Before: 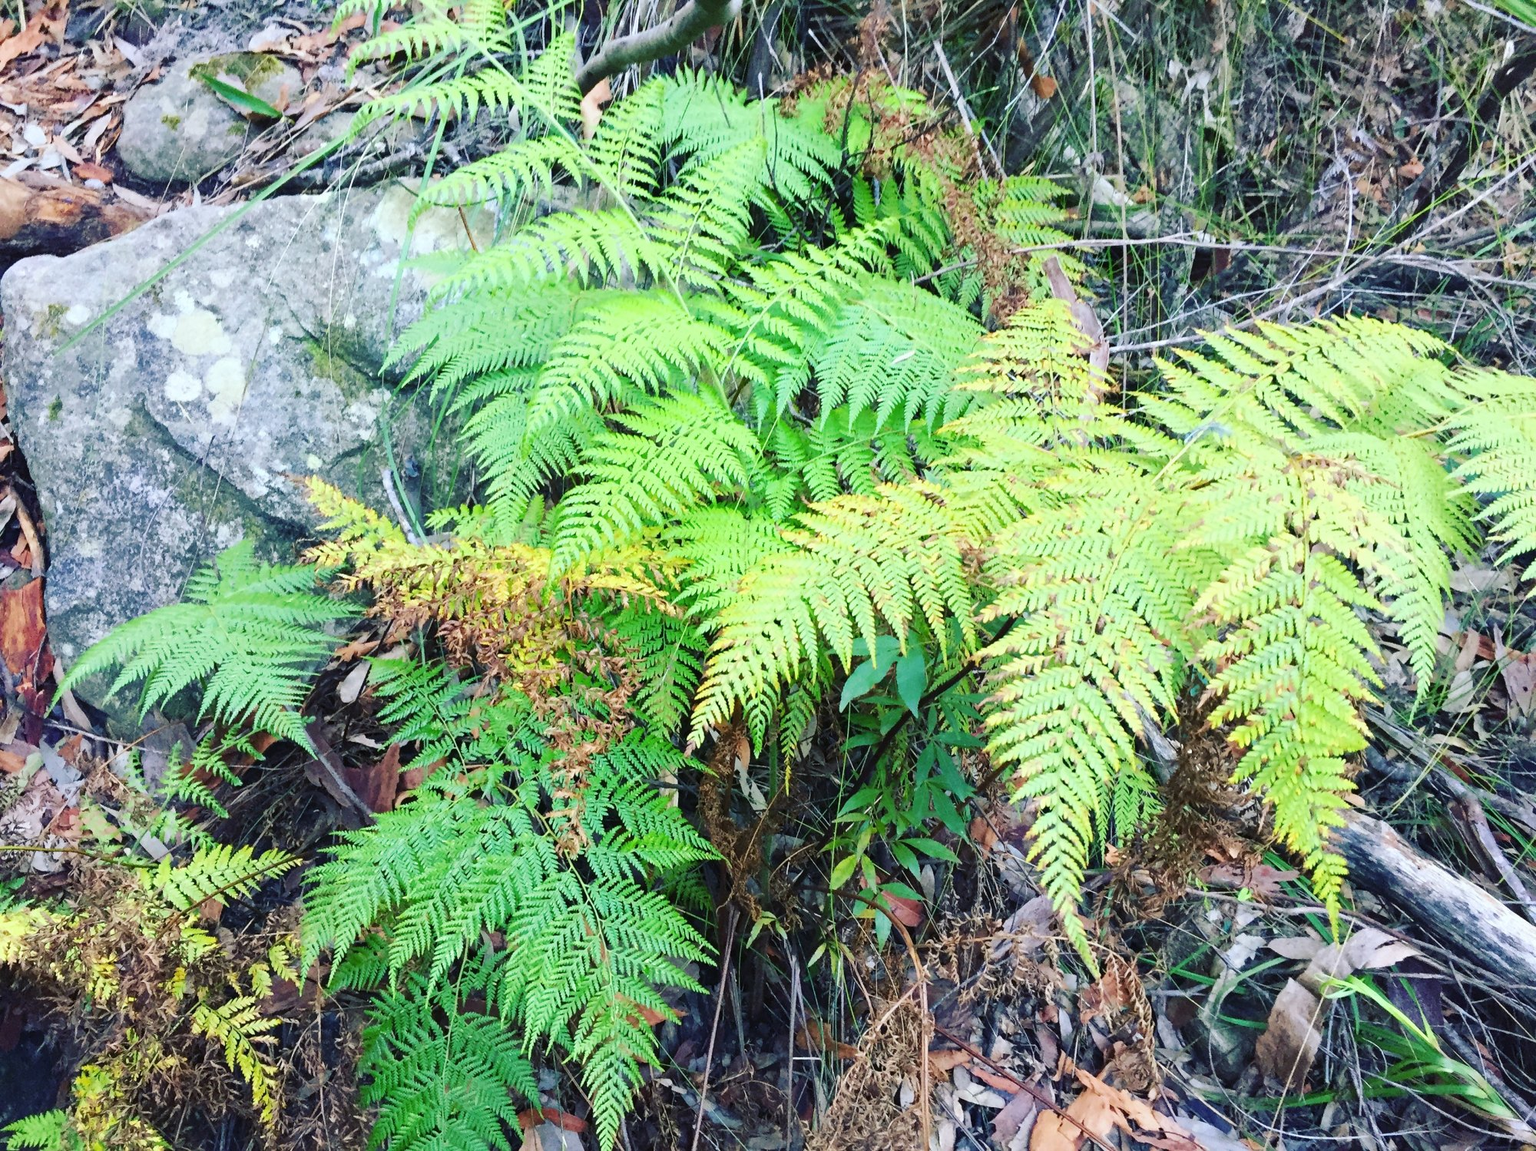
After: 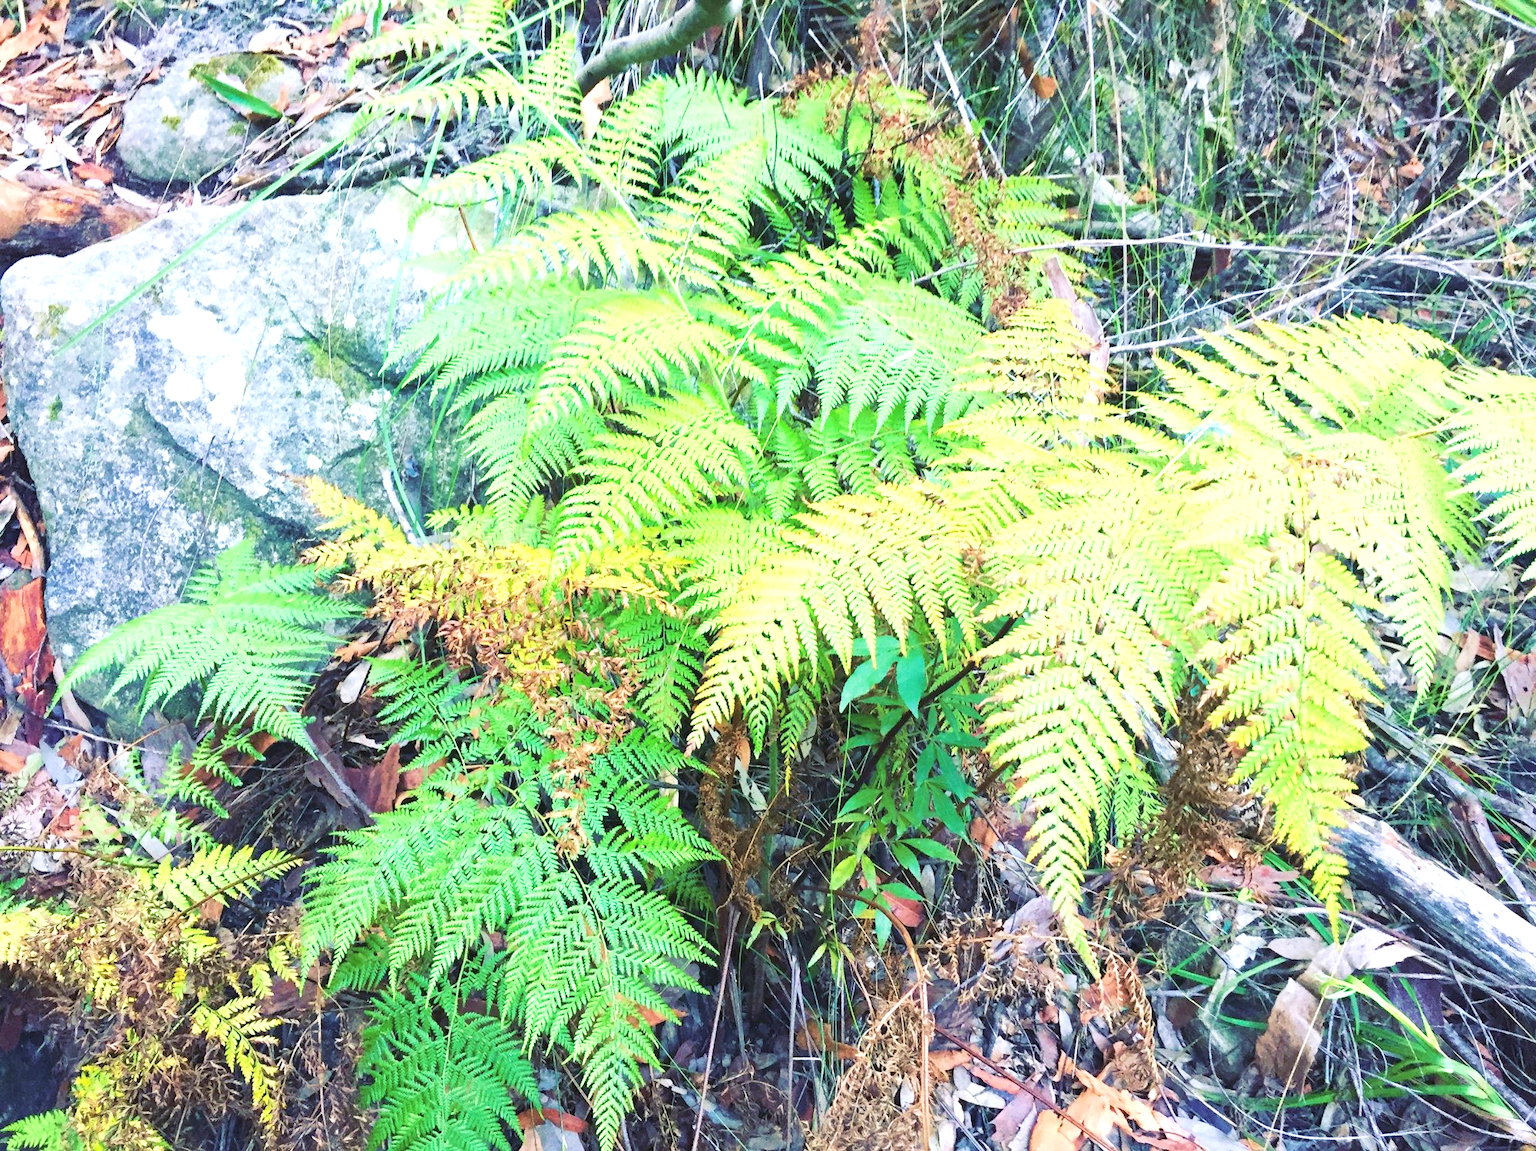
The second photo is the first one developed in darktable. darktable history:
velvia: on, module defaults
contrast brightness saturation: brightness 0.128
exposure: exposure 0.584 EV, compensate highlight preservation false
